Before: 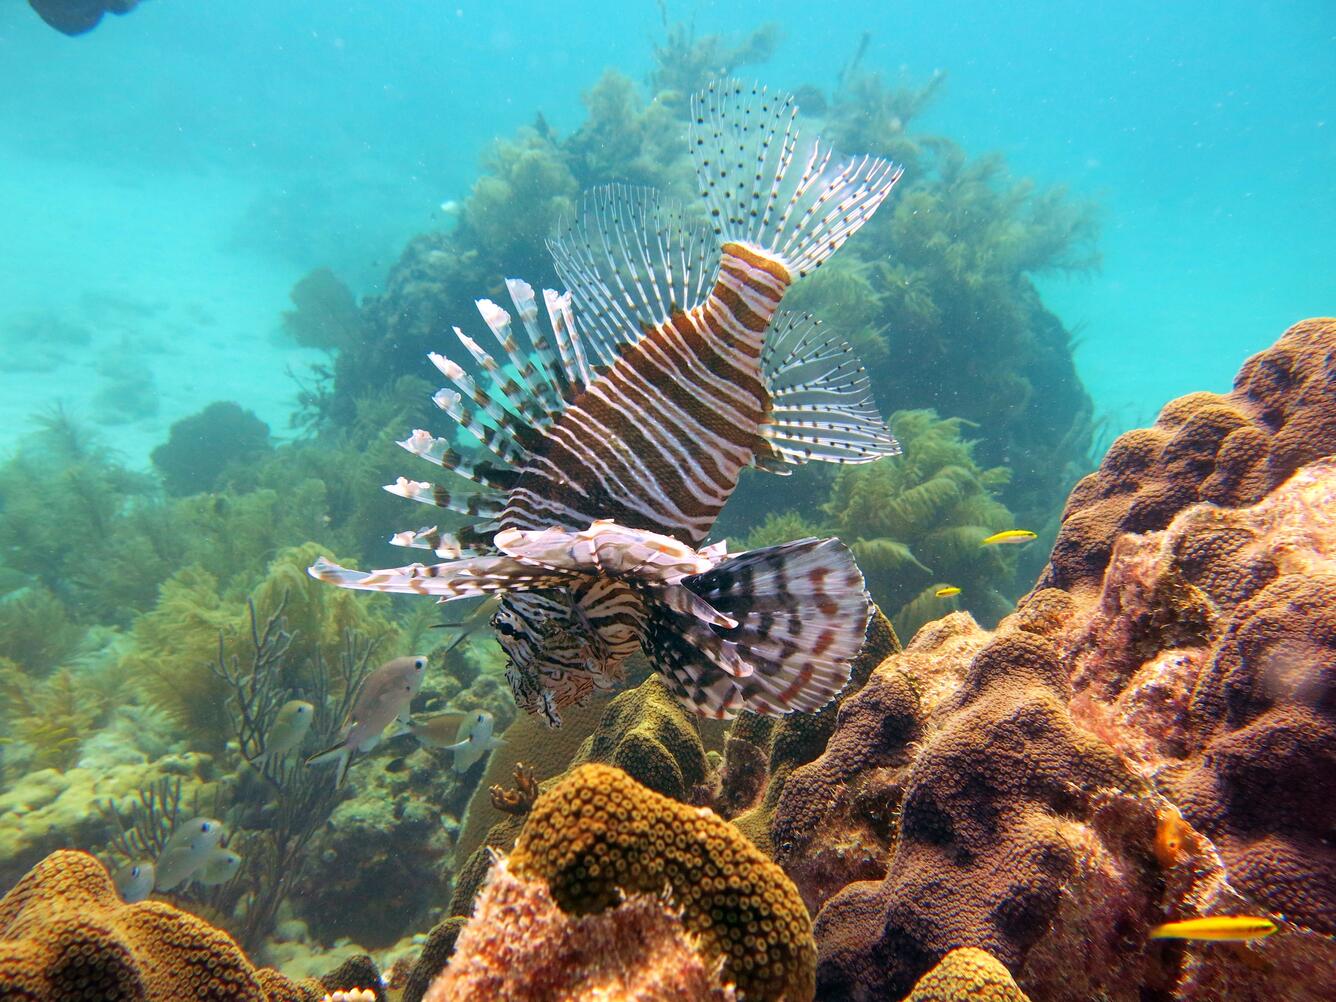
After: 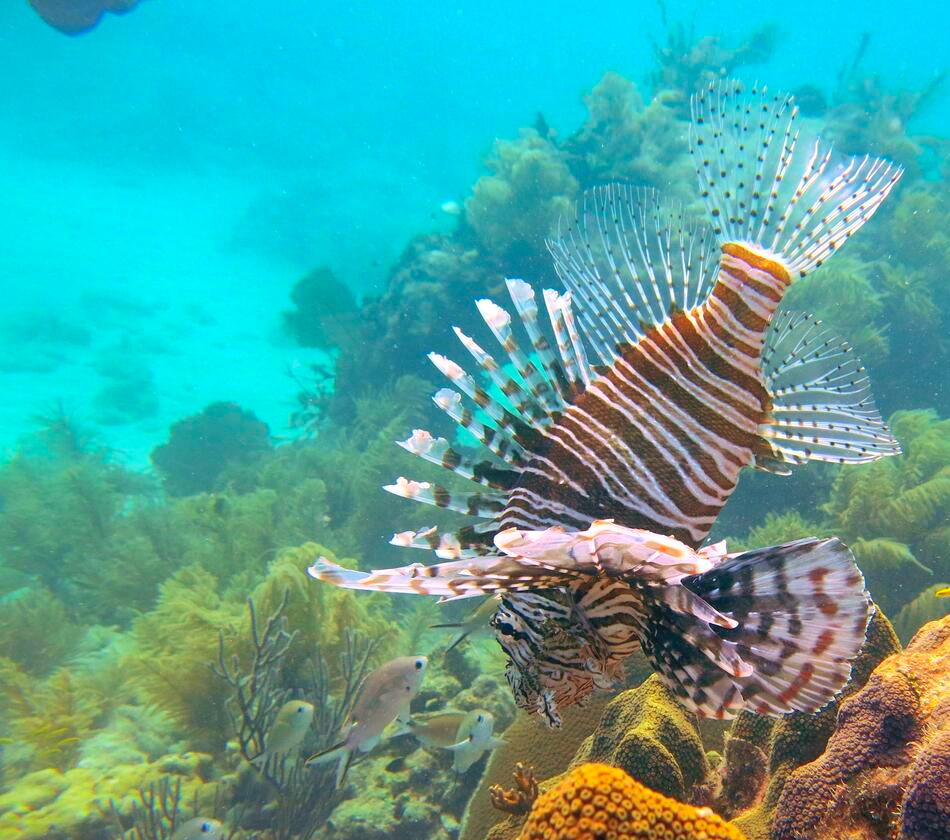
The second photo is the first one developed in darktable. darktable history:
crop: right 28.83%, bottom 16.155%
shadows and highlights: shadows 58.78, highlights -59.9
contrast brightness saturation: contrast 0.199, brightness 0.163, saturation 0.23
